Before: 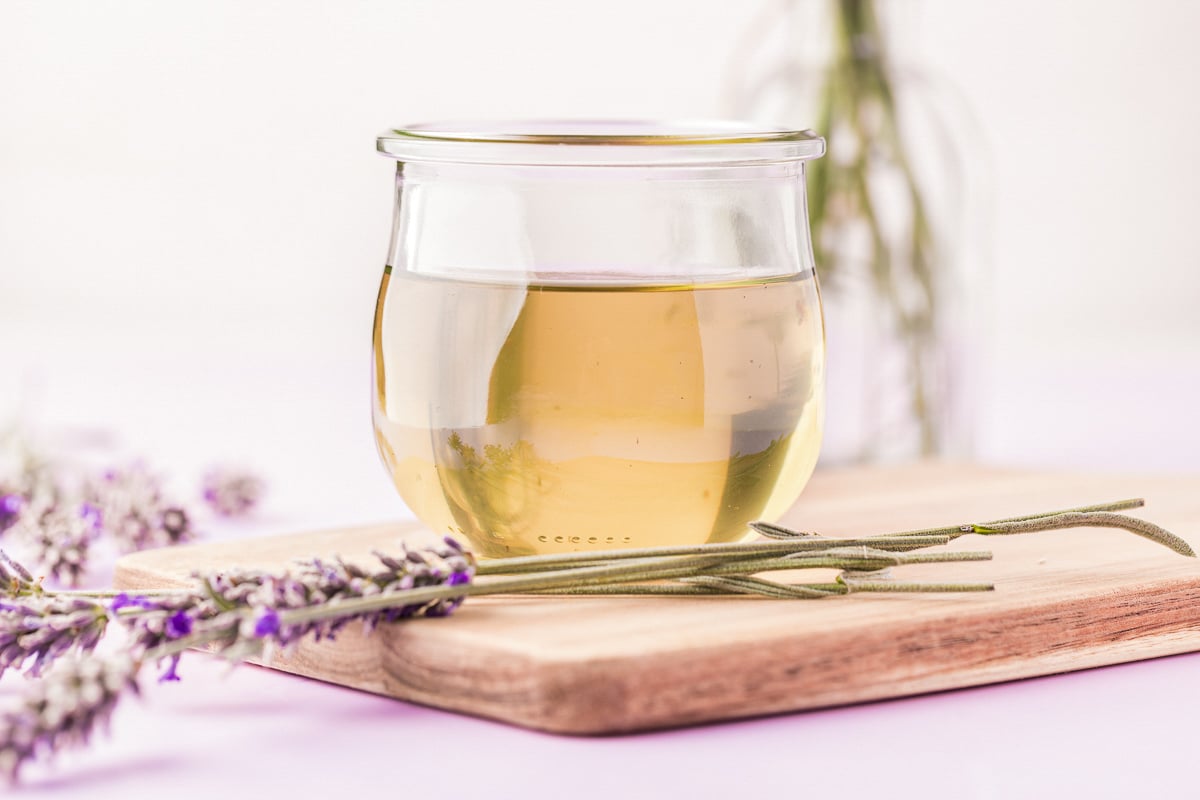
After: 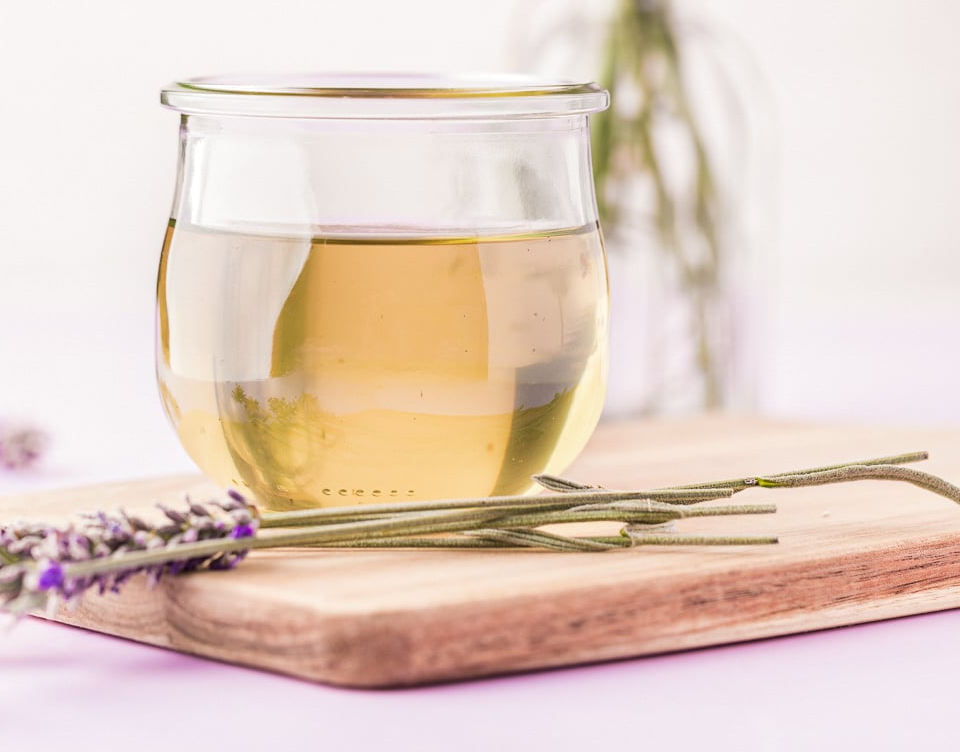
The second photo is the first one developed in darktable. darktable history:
crop and rotate: left 18.066%, top 5.937%, right 1.858%
